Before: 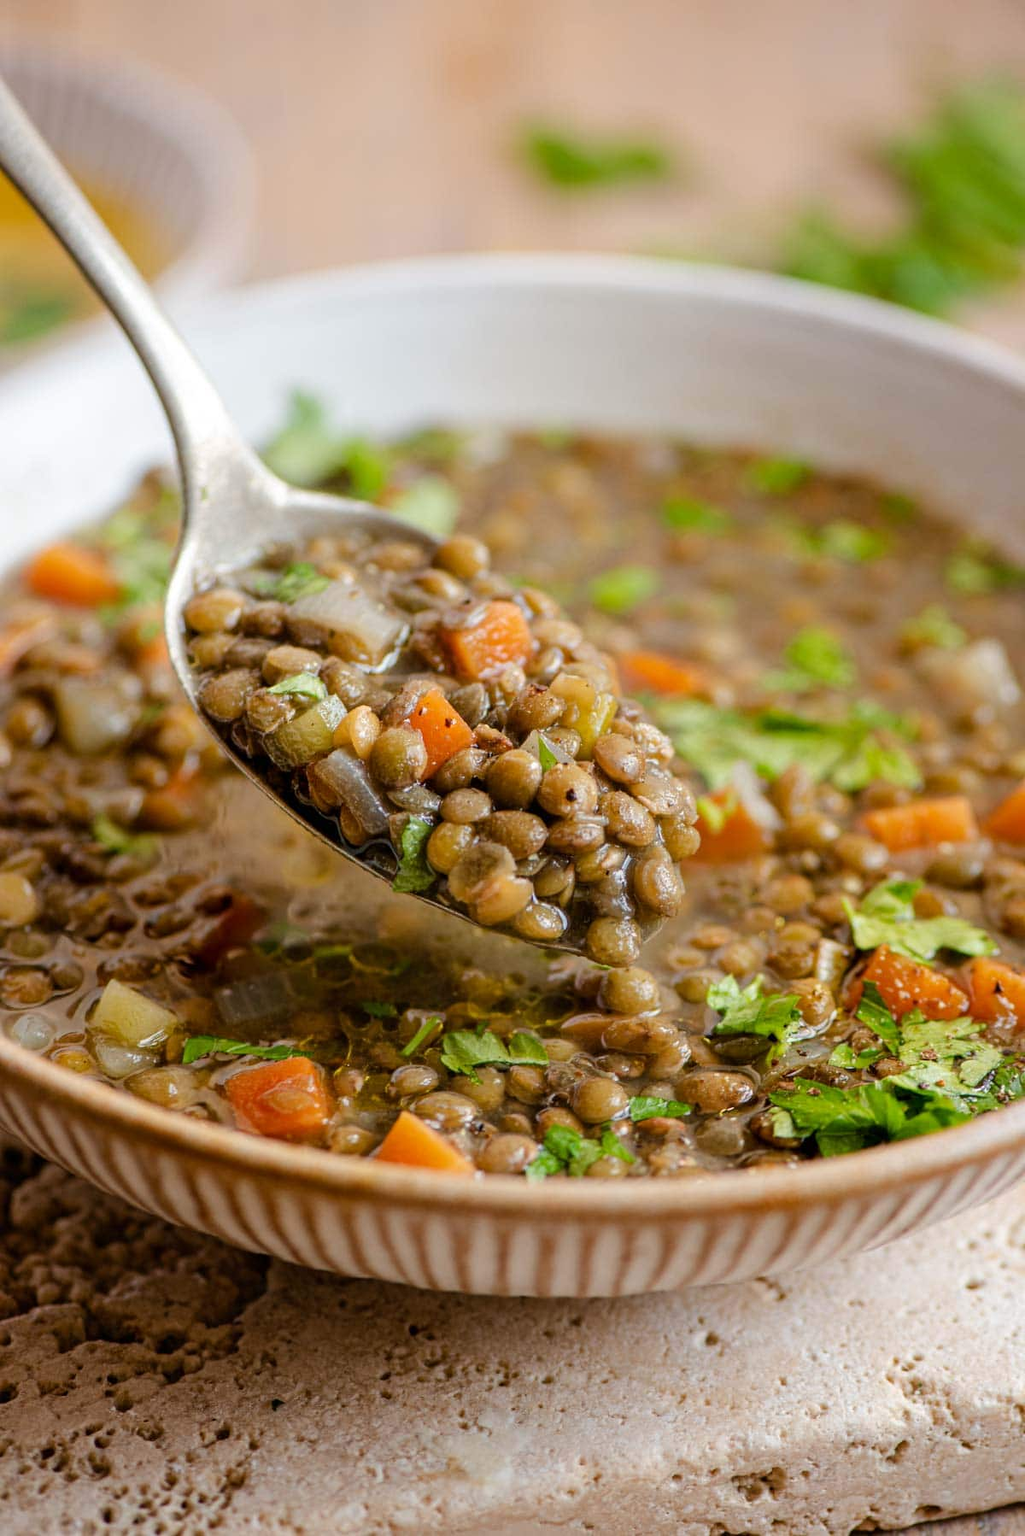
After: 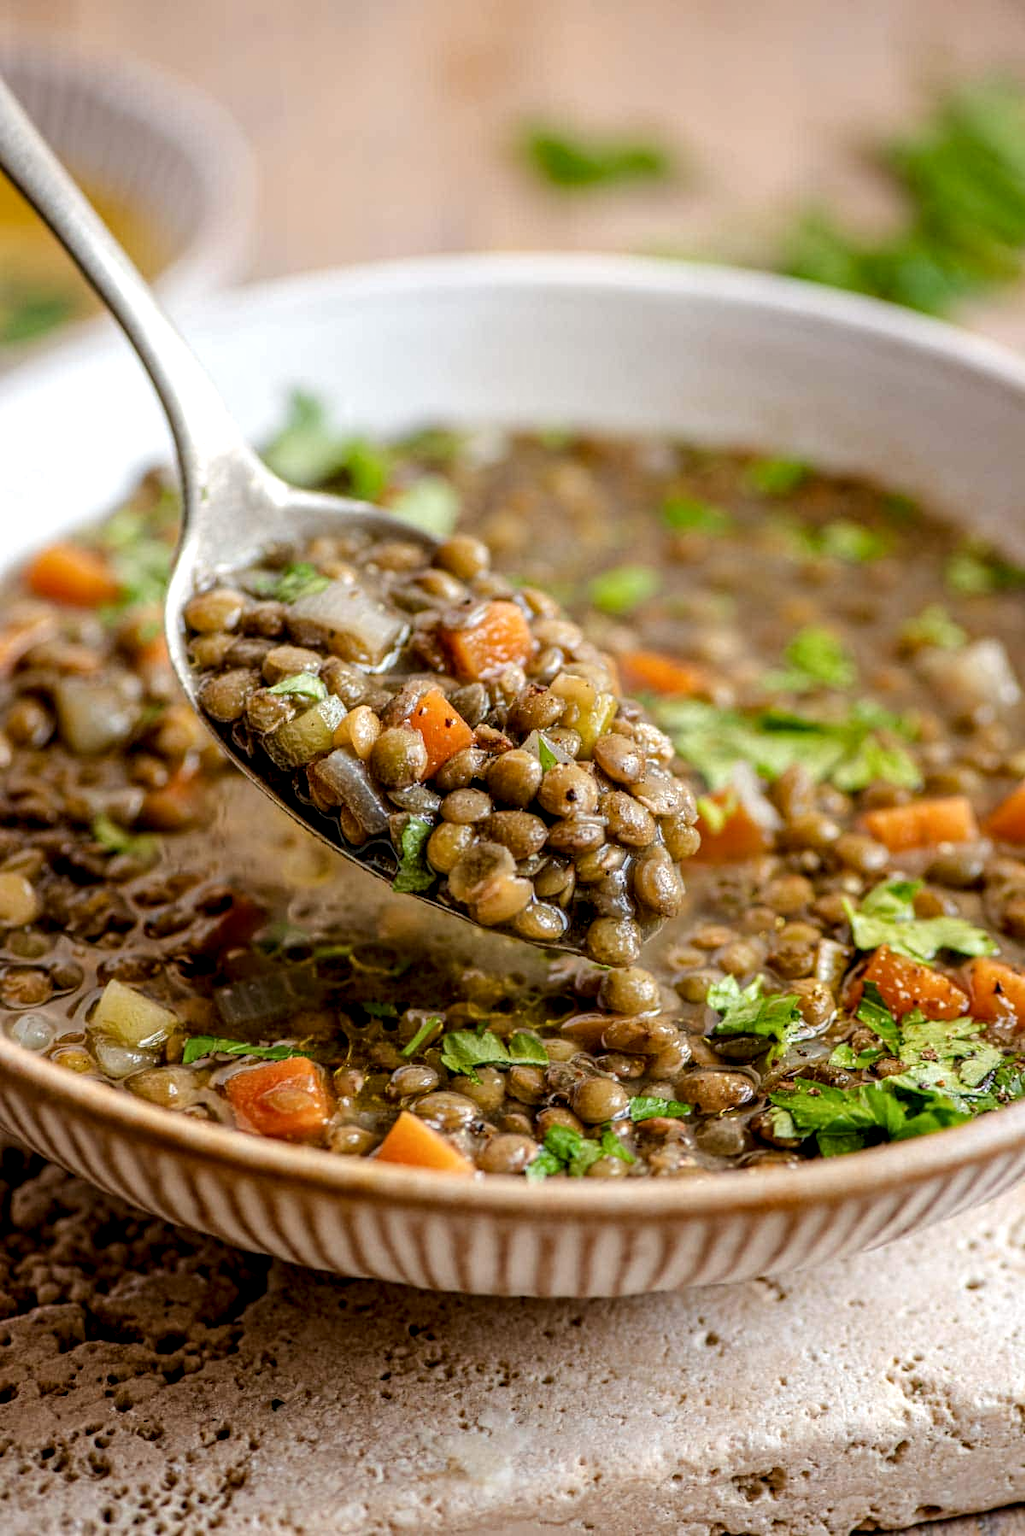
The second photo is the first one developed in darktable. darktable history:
local contrast: highlights 25%, detail 150%
white balance: emerald 1
